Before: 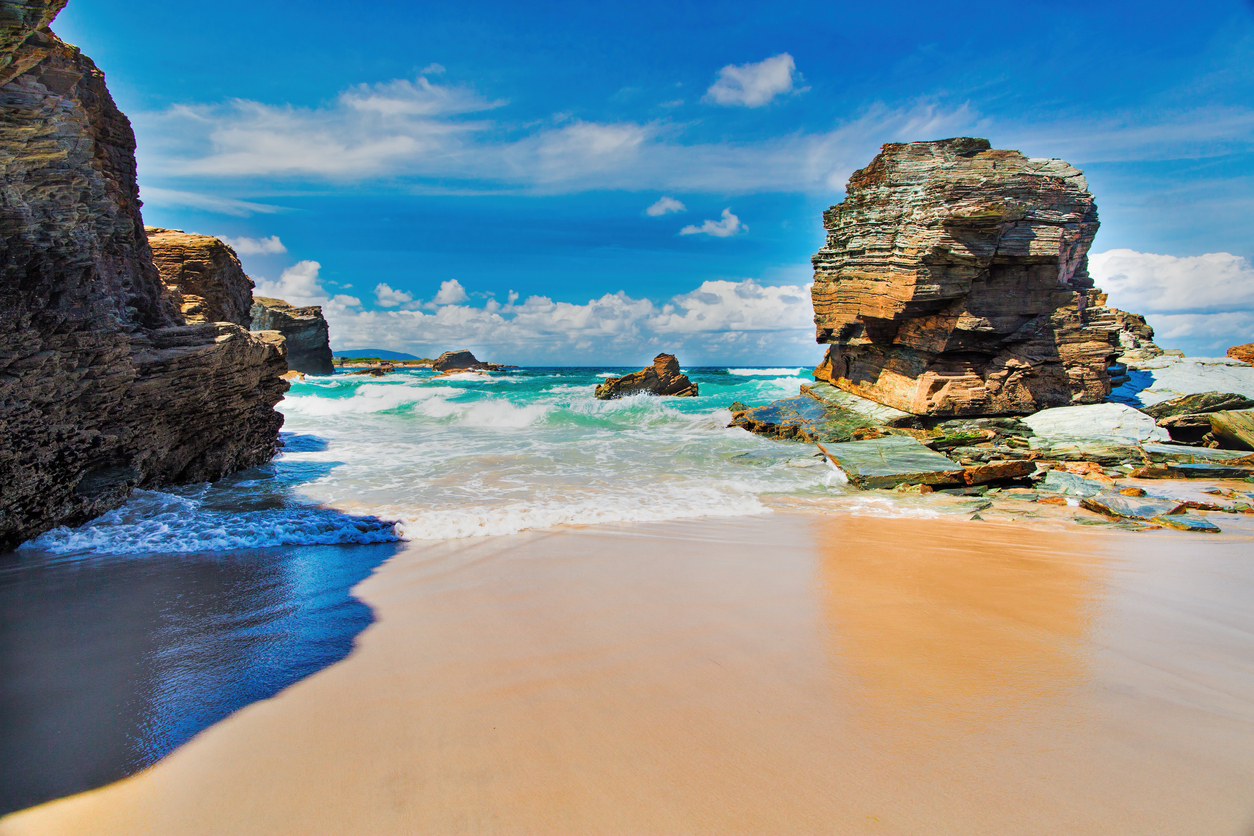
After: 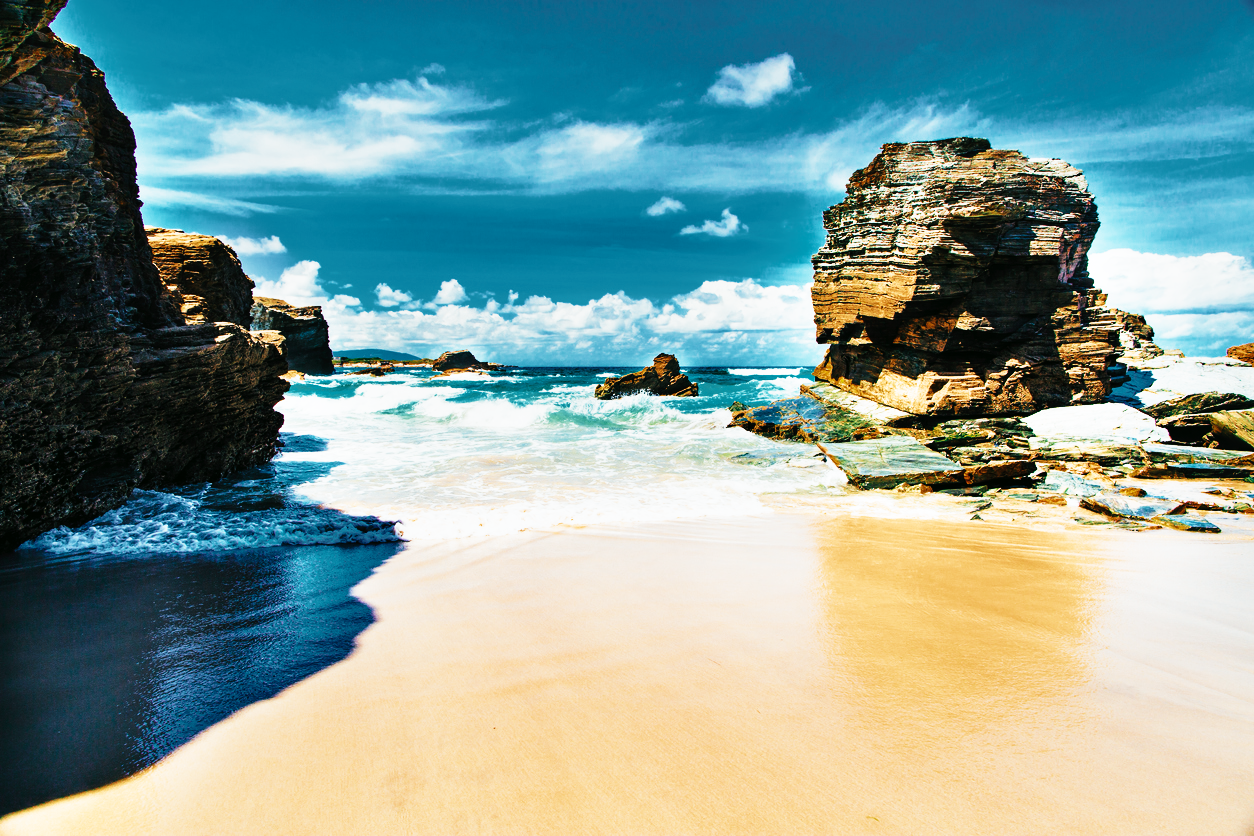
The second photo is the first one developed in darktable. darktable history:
tone curve: curves: ch0 [(0, 0) (0.003, 0.003) (0.011, 0.006) (0.025, 0.01) (0.044, 0.016) (0.069, 0.02) (0.1, 0.025) (0.136, 0.034) (0.177, 0.051) (0.224, 0.08) (0.277, 0.131) (0.335, 0.209) (0.399, 0.328) (0.468, 0.47) (0.543, 0.629) (0.623, 0.788) (0.709, 0.903) (0.801, 0.965) (0.898, 0.989) (1, 1)], preserve colors none
color look up table: target L [98.72, 84.75, 78.68, 55.08, 66.27, 64.54, 74.98, 47.56, 56.59, 55.3, 46.69, 37.77, 27.64, 200.02, 77.26, 58.29, 62.92, 50.2, 41.04, 51.7, 38.23, 40.37, 36.43, 33.94, 15.22, 84.41, 76.72, 47.82, 58.17, 50.04, 55.43, 40.7, 36.53, 35.83, 35.05, 33.89, 27.62, 33.57, 24.73, 17.86, 2.953, 54.37, 69.53, 53.68, 67.81, 50.93, 47.2, 43.79, 11.73], target a [0.366, -1.572, -15.73, -15.88, 1.778, -3.928, -4.214, -23.23, -21.97, 1.729, -14.36, -16.05, -20.31, 0, 4.344, 6.765, 17.04, 20.71, 34.45, 10.1, 29.61, 11.38, 22.14, 20.74, -1.091, 2.326, 15.78, 38.37, 1.342, 31.86, 14.75, -4.04, 29.63, 21.54, -2.673, 0.58, 23.61, -0.024, 34.88, 2.776, 0.738, -15.41, -19, -15.06, -5.936, -12.4, -10.32, -11.7, -17.58], target b [4.584, 20.69, -9.451, -10.16, 42.16, 40.11, 21.78, 21.46, 11.49, 33.03, -3.512, 9.752, 13.17, 0, 17.67, 35.59, 1.729, 31.25, -2.787, 20.59, 32.11, 28.82, 28.99, 35.16, 5.242, -2.741, -12.5, -25.14, -15.9, -15.28, -0.218, -17.04, -12.58, -6.794, -15.58, -18.72, -24.63, -17.71, -34.93, -21.93, 0.264, -10.62, -16.91, -10.78, -1.312, -12.03, -11.5, -6.89, 0.46], num patches 49
